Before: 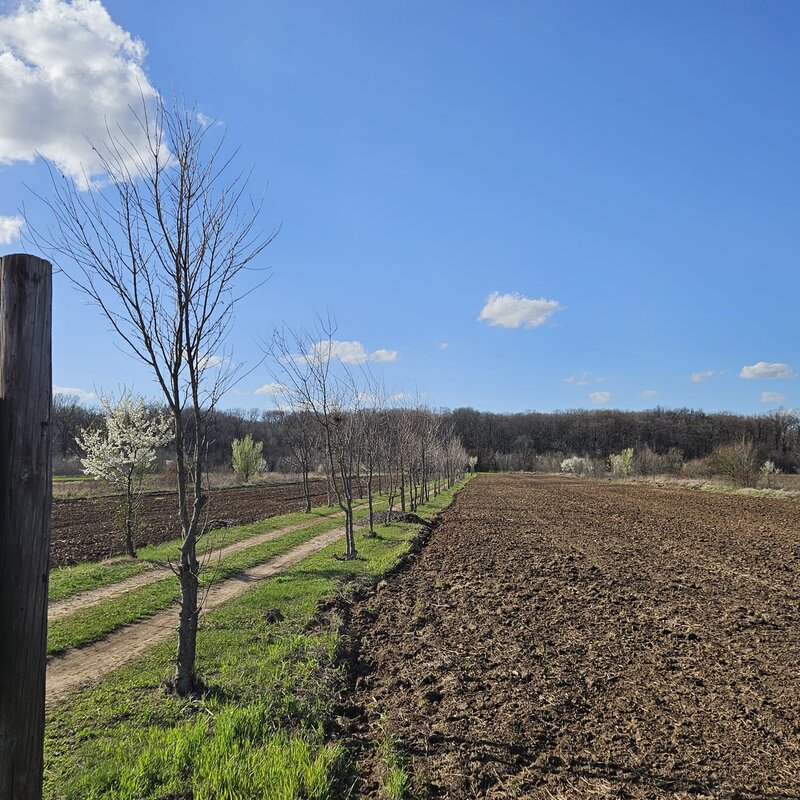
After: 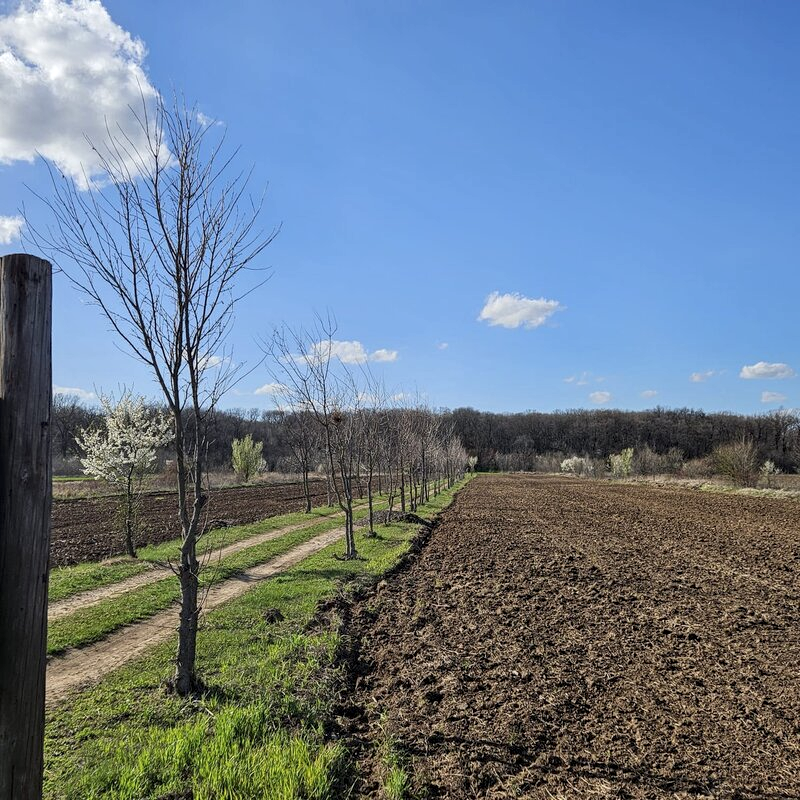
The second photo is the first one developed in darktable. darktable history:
local contrast: shadows 96%, midtone range 0.494
